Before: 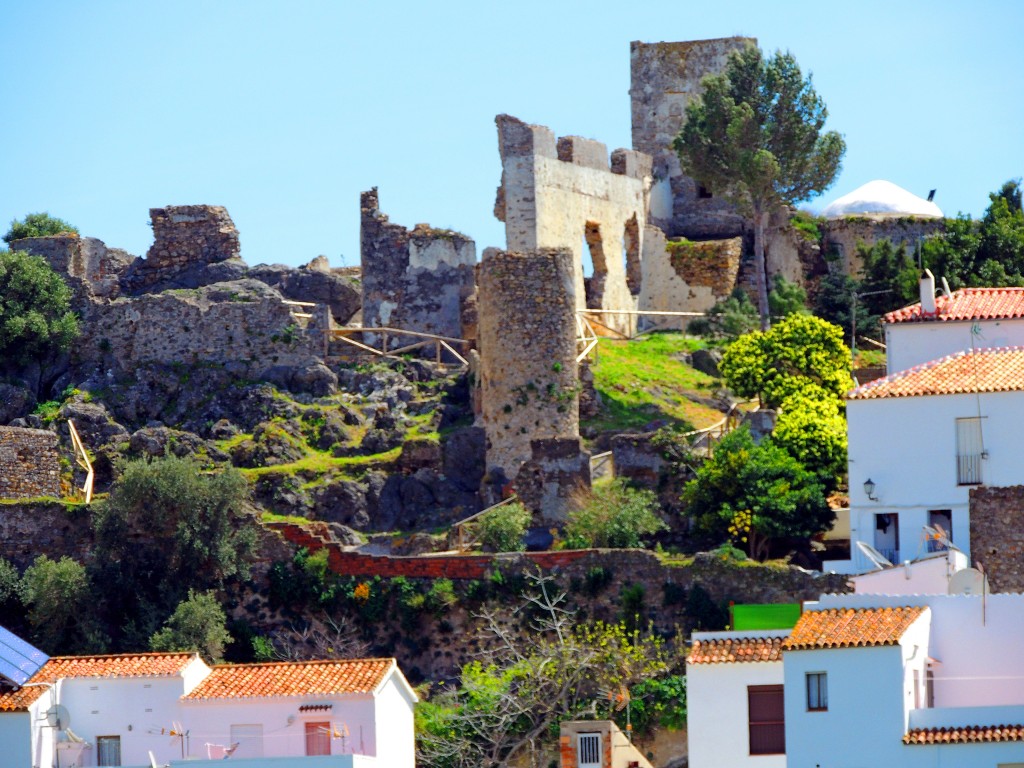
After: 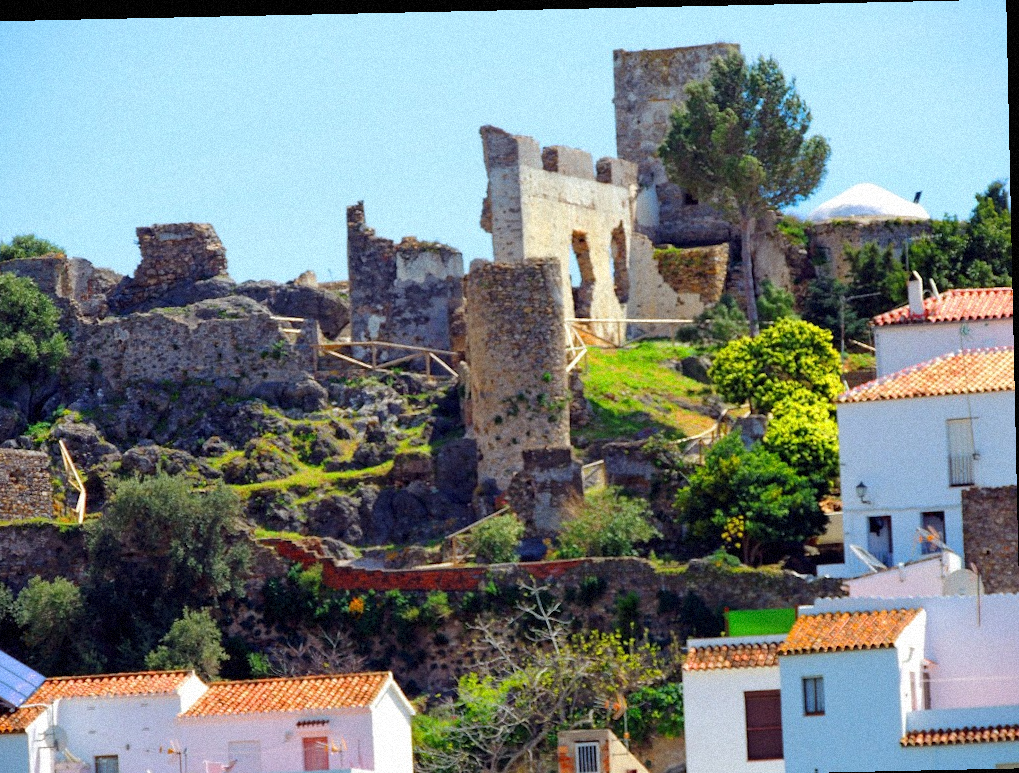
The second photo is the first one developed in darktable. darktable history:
rotate and perspective: rotation -1.24°, automatic cropping off
shadows and highlights: shadows 29.32, highlights -29.32, low approximation 0.01, soften with gaussian
grain: mid-tones bias 0%
crop: left 1.743%, right 0.268%, bottom 2.011%
